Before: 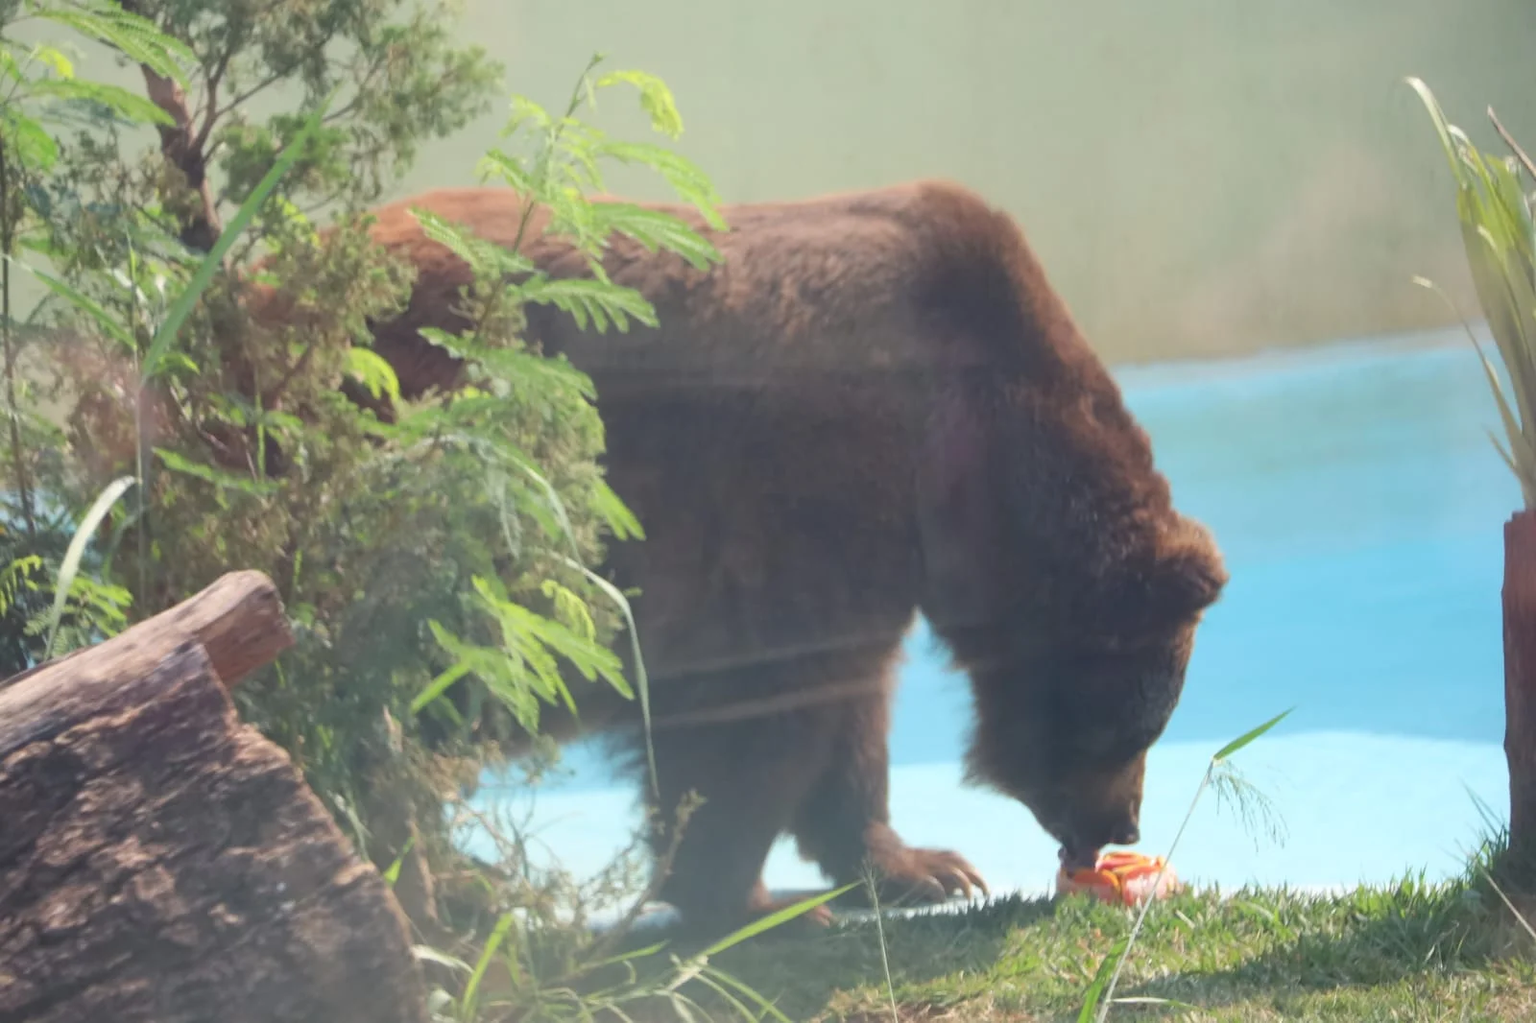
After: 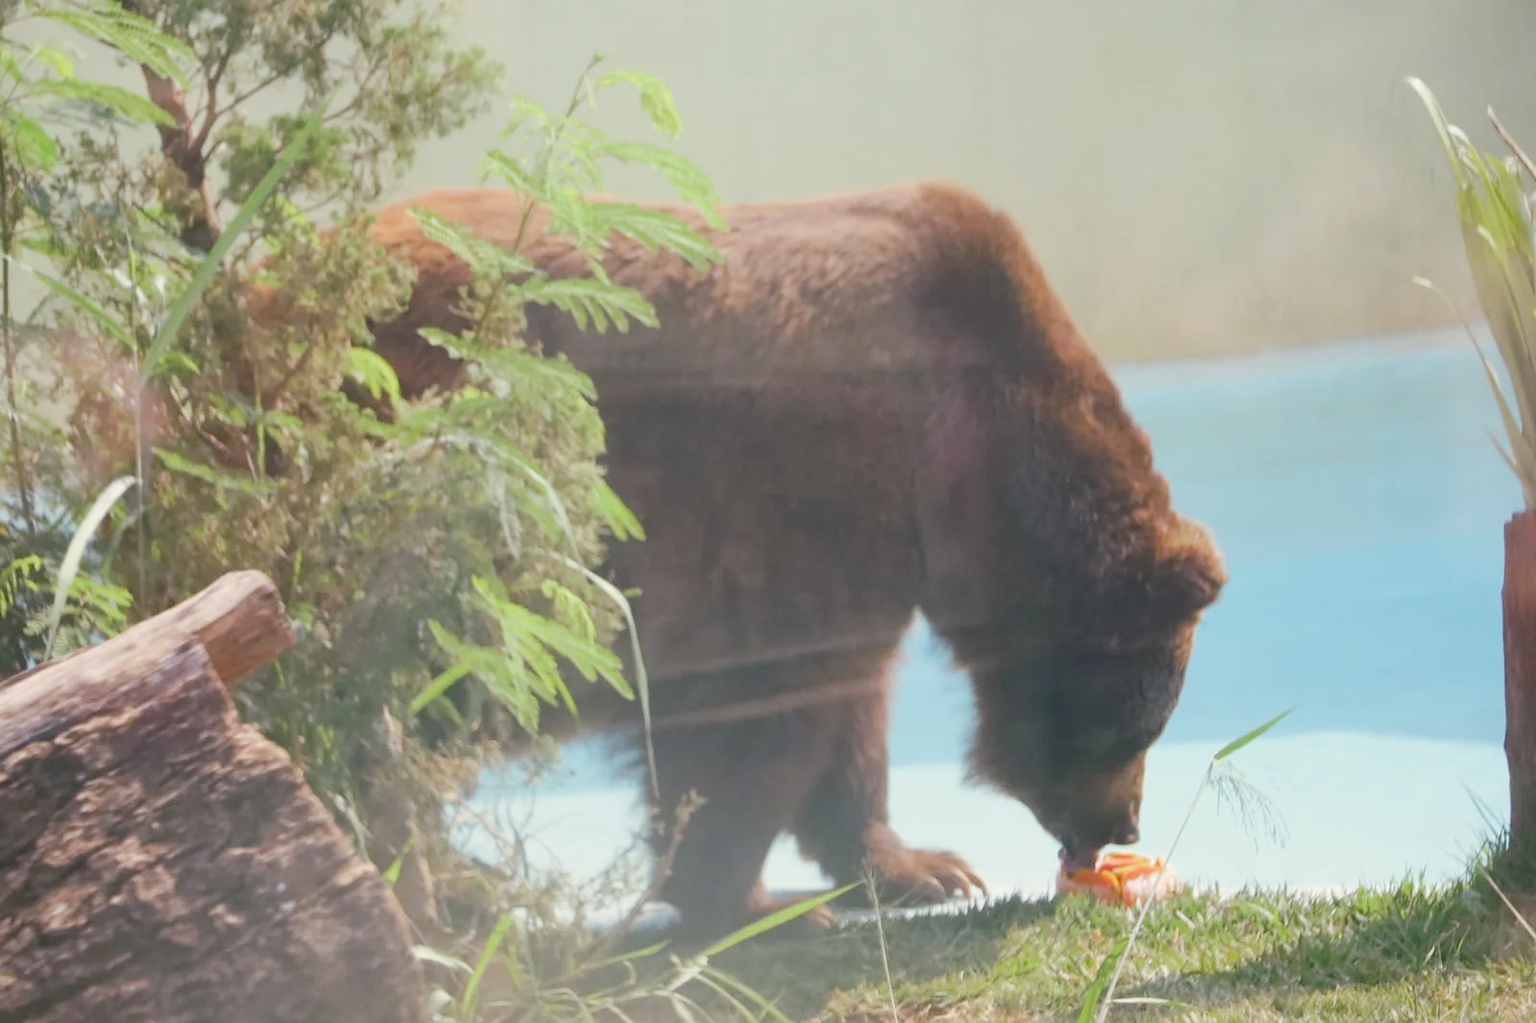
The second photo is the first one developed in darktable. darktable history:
tone curve: curves: ch0 [(0, 0) (0.003, 0.068) (0.011, 0.079) (0.025, 0.092) (0.044, 0.107) (0.069, 0.121) (0.1, 0.134) (0.136, 0.16) (0.177, 0.198) (0.224, 0.242) (0.277, 0.312) (0.335, 0.384) (0.399, 0.461) (0.468, 0.539) (0.543, 0.622) (0.623, 0.691) (0.709, 0.763) (0.801, 0.833) (0.898, 0.909) (1, 1)], preserve colors none
color look up table: target L [93.26, 88.95, 88.76, 87.04, 81.19, 74.19, 66.21, 59.57, 53.59, 51.72, 37.84, 42.35, 29.36, 17.64, 200.58, 81.9, 73.17, 70.64, 64.86, 59.51, 54.16, 52.85, 49.08, 45.46, 31.16, 21.78, 0.588, 86.97, 70.58, 64.71, 70.96, 58.33, 67.66, 52.54, 51.74, 52.71, 41.17, 42.03, 35.74, 32.34, 28.16, 19.54, 8.311, 93.18, 87.63, 76.35, 71.92, 61.39, 54.12], target a [-11.33, -34.62, -40.16, -2.193, -19.1, -31.15, -21.88, -62.14, -16.1, -12.1, -36.97, -36.34, -18.24, -30.92, 0, 2.829, 36.24, 32.56, 14.83, 62.35, 24.89, 69.11, 43.74, 68.36, 48.35, 17.23, -0.726, 22.08, 52.21, 2.195, 34.61, 78.61, 62.48, 66.66, 29.05, 29.81, 22.93, 58.02, 45.37, 0.134, 0.968, 32.28, 19.57, -6.323, -50.55, -9.103, -41.86, 1.912, -9.239], target b [30.82, 58.42, 23.68, 8.046, 37.32, 16.01, 66.15, 54.92, 51.54, 15.59, 39.92, 21.94, 41.77, 19.99, 0, 74.09, 19.89, 61.39, 41.6, 25.97, 56.67, 10.73, 50.28, 64.75, 40.01, 28.35, 0.657, -11.26, -12.7, 1.452, -34.45, -30.41, -39.02, -22, -3.943, -32.07, -56.6, -46.21, 6.564, 5.564, -15.72, -38.6, -21.37, 2.03, -6.919, -21.12, -12.47, -51.28, -35.01], num patches 49
